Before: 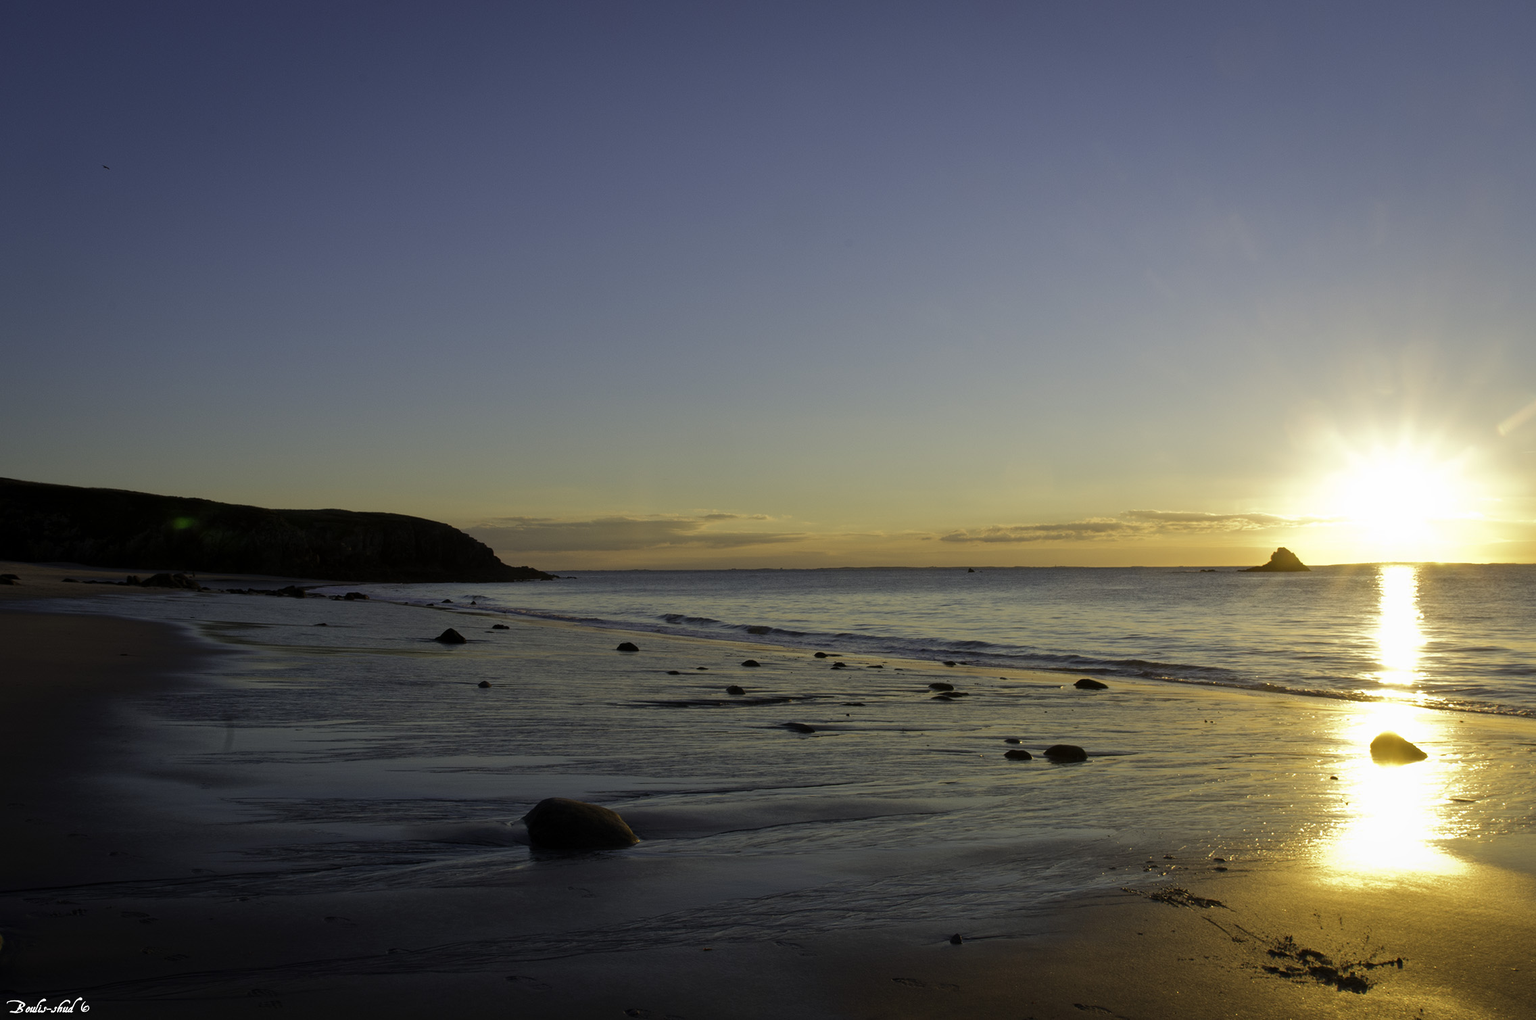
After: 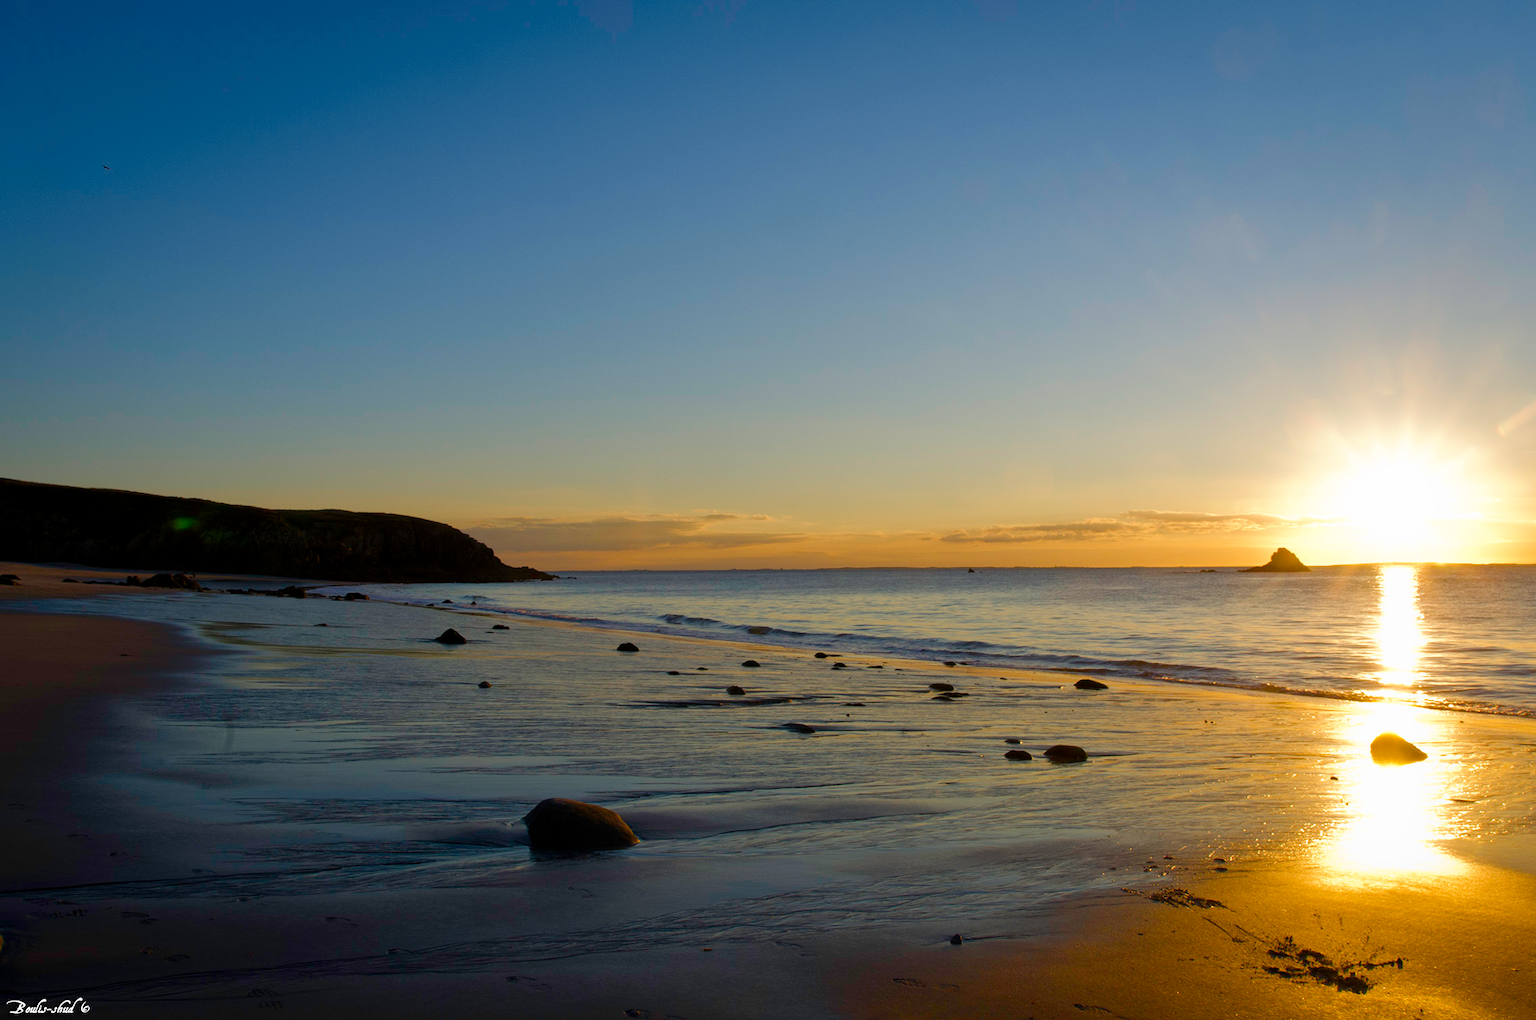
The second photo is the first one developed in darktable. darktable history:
color balance rgb: perceptual saturation grading › global saturation 26.928%, perceptual saturation grading › highlights -28.121%, perceptual saturation grading › mid-tones 15.104%, perceptual saturation grading › shadows 34.468%, global vibrance 20%
